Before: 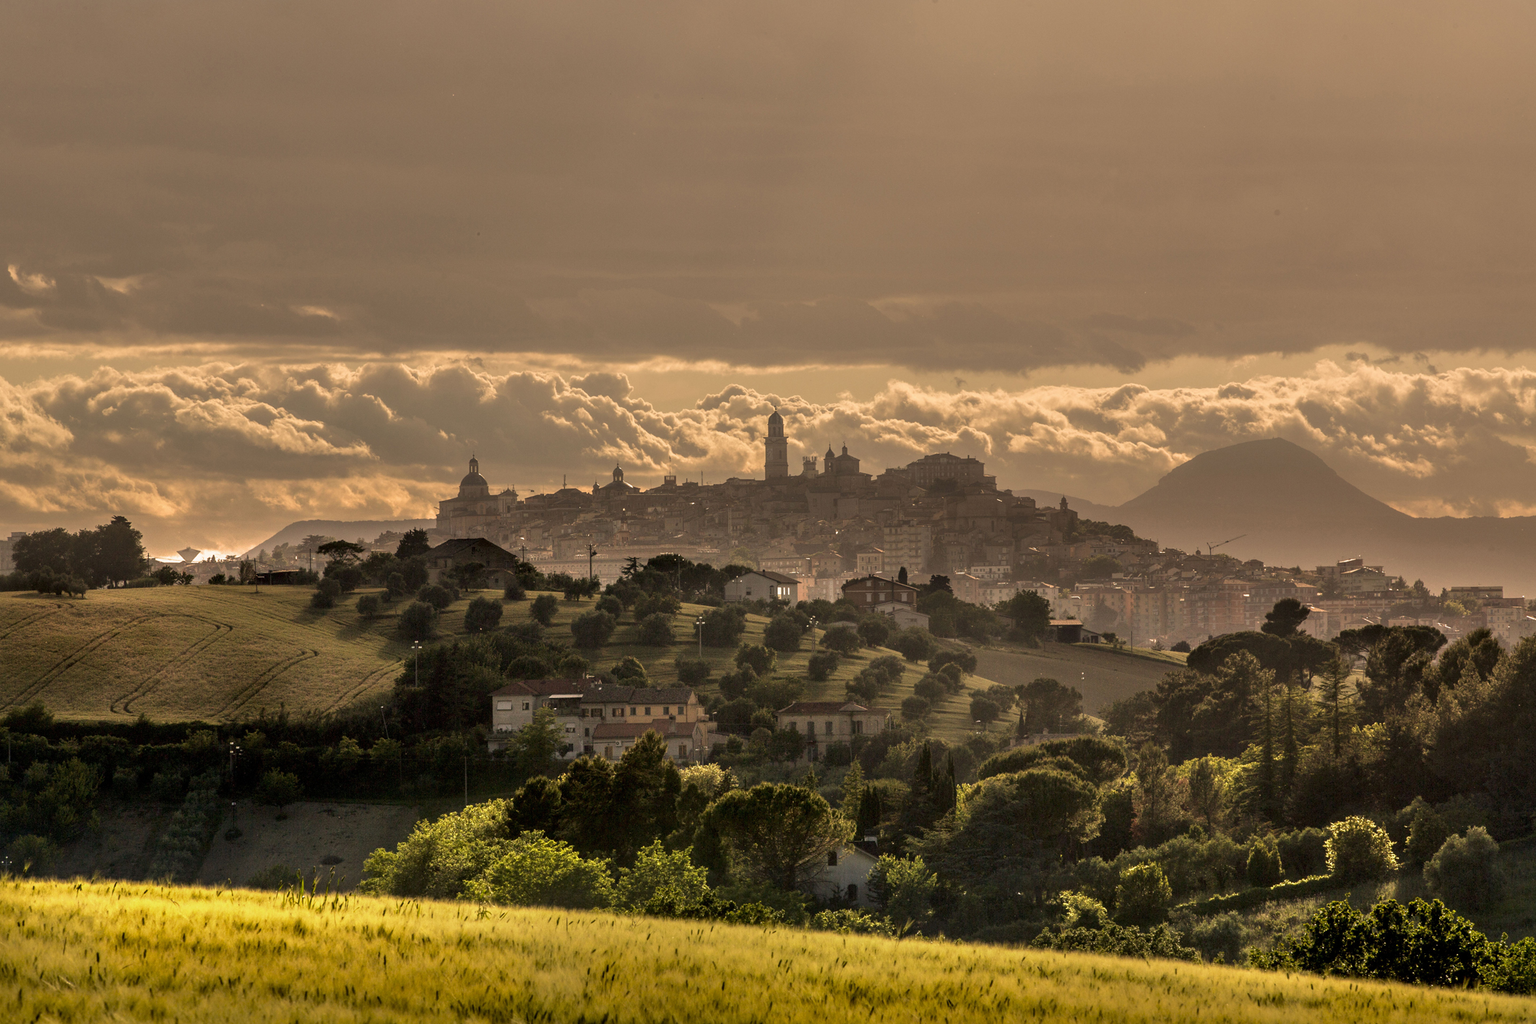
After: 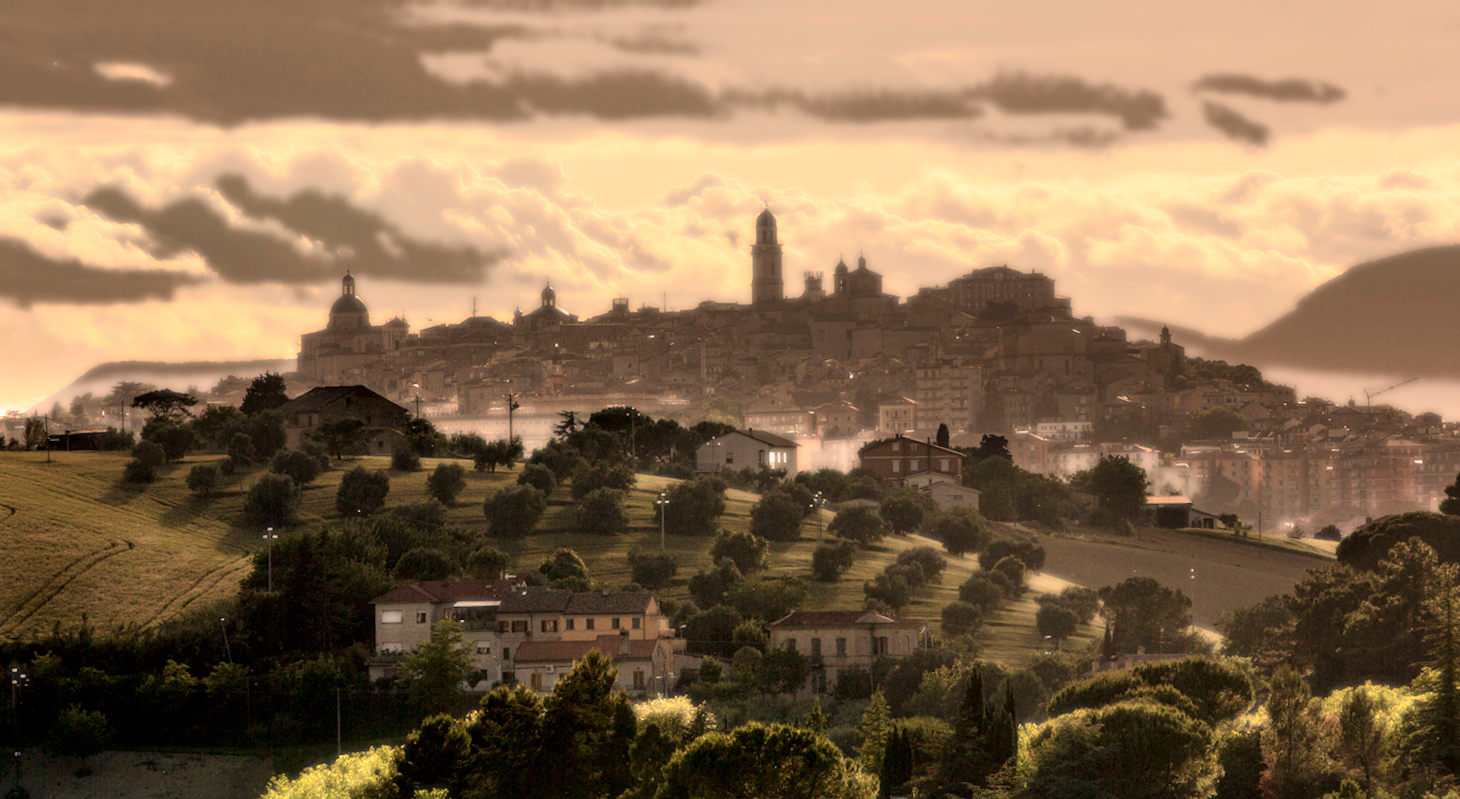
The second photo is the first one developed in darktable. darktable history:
bloom: size 0%, threshold 54.82%, strength 8.31%
rotate and perspective: rotation -3.52°, crop left 0.036, crop right 0.964, crop top 0.081, crop bottom 0.919
crop and rotate: angle -3.37°, left 9.79%, top 20.73%, right 12.42%, bottom 11.82%
